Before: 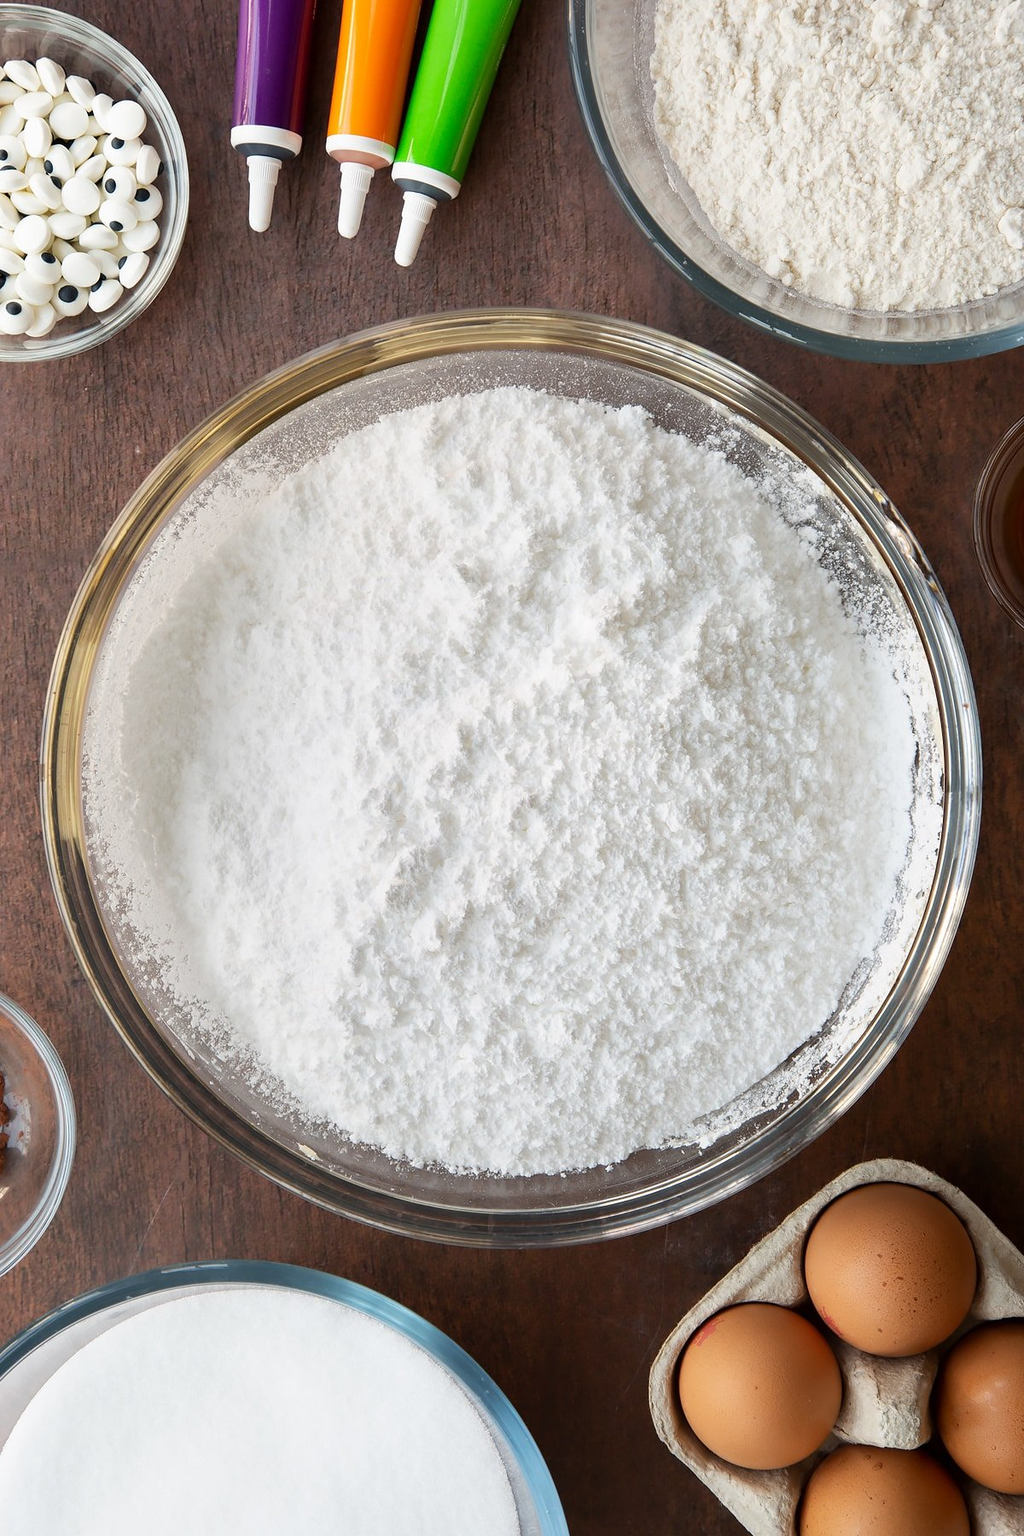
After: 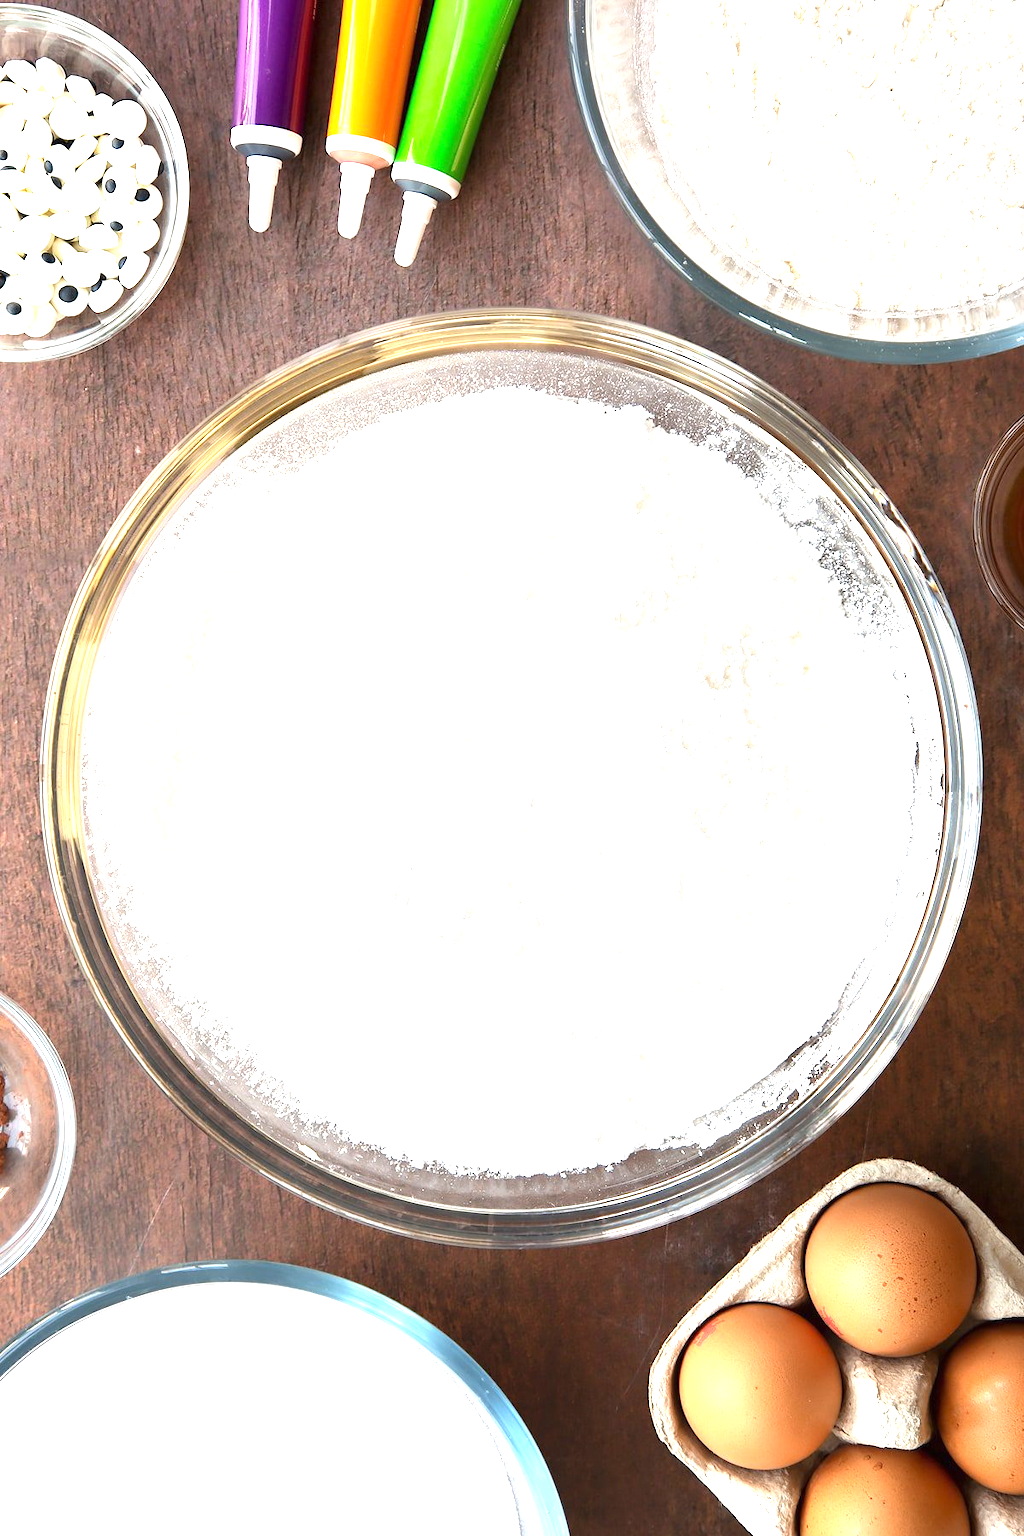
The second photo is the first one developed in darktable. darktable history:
exposure: black level correction 0, exposure 1.47 EV, compensate exposure bias true, compensate highlight preservation false
